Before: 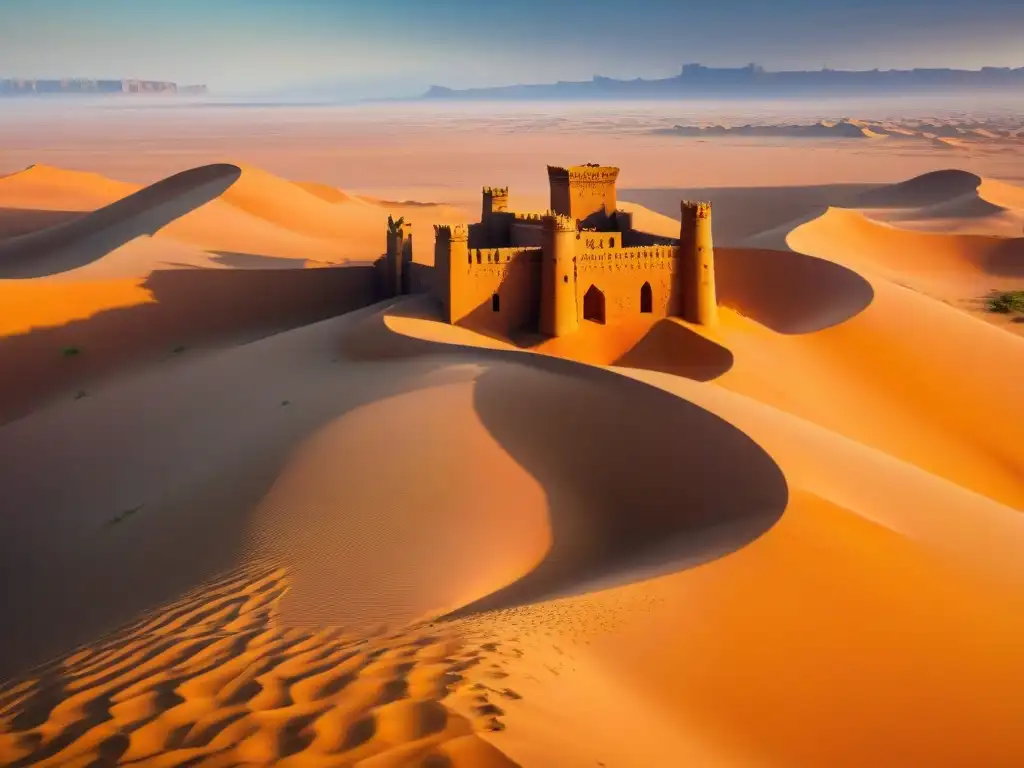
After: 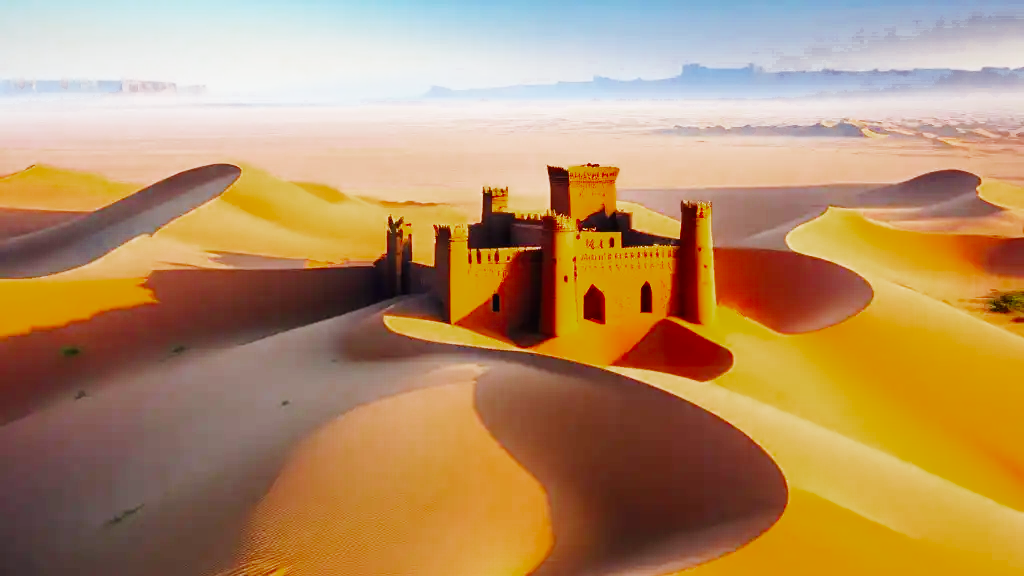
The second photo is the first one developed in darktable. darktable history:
exposure: exposure -0.04 EV, compensate highlight preservation false
base curve: curves: ch0 [(0, 0.003) (0.001, 0.002) (0.006, 0.004) (0.02, 0.022) (0.048, 0.086) (0.094, 0.234) (0.162, 0.431) (0.258, 0.629) (0.385, 0.8) (0.548, 0.918) (0.751, 0.988) (1, 1)], preserve colors none
crop: bottom 24.984%
color zones: curves: ch0 [(0.27, 0.396) (0.563, 0.504) (0.75, 0.5) (0.787, 0.307)]
